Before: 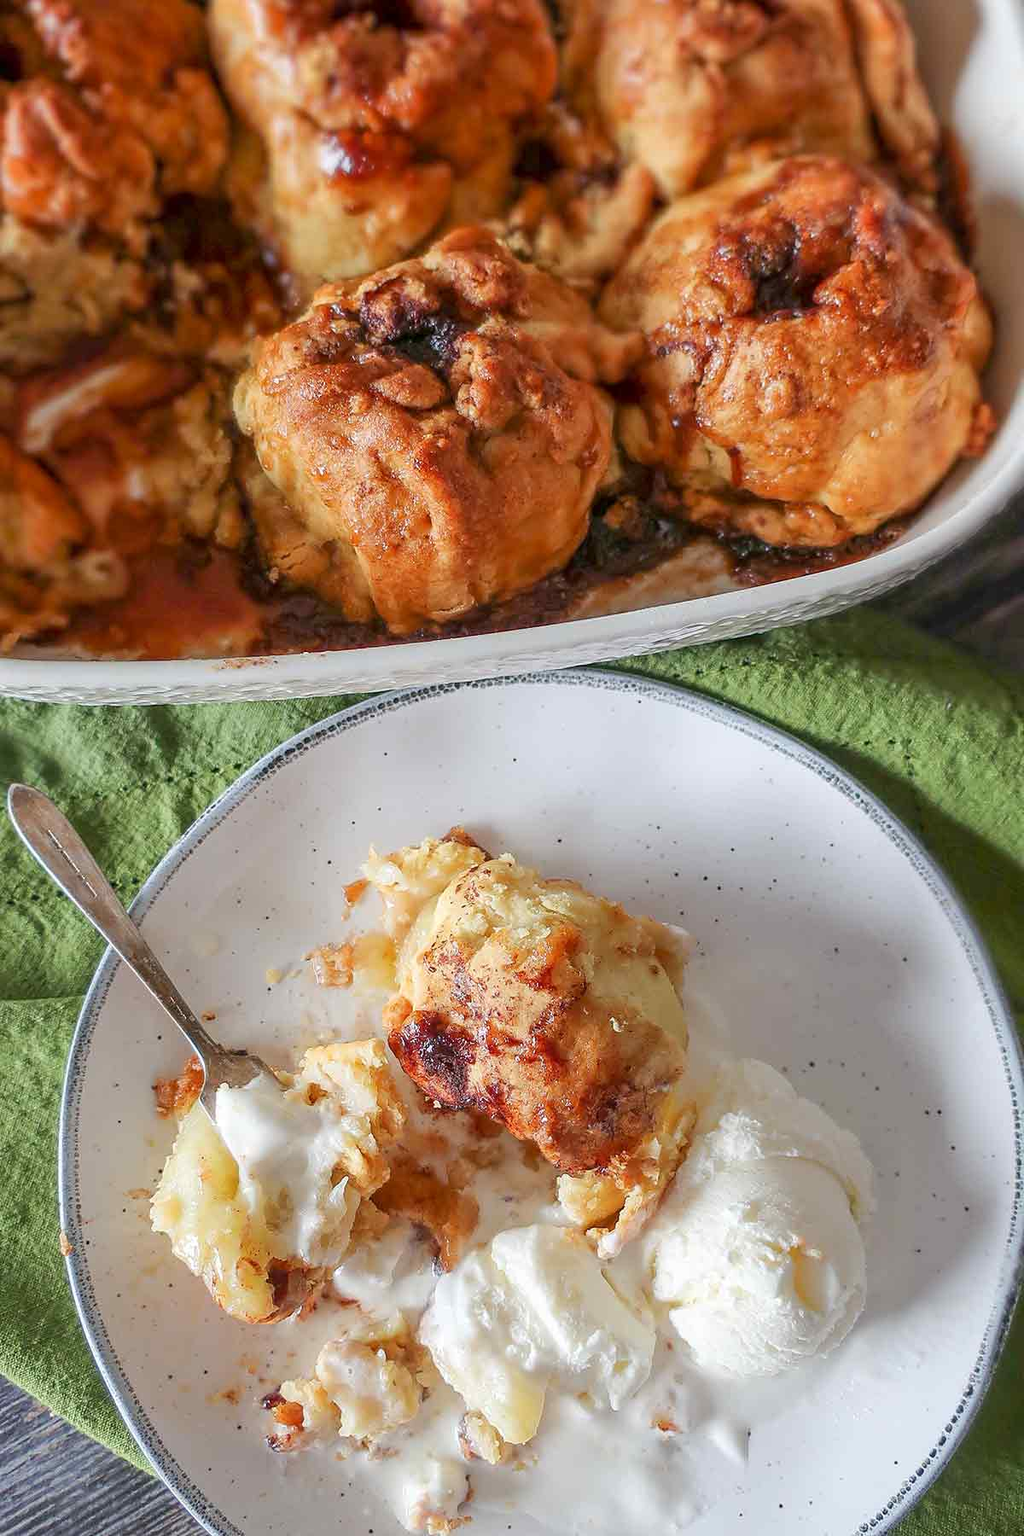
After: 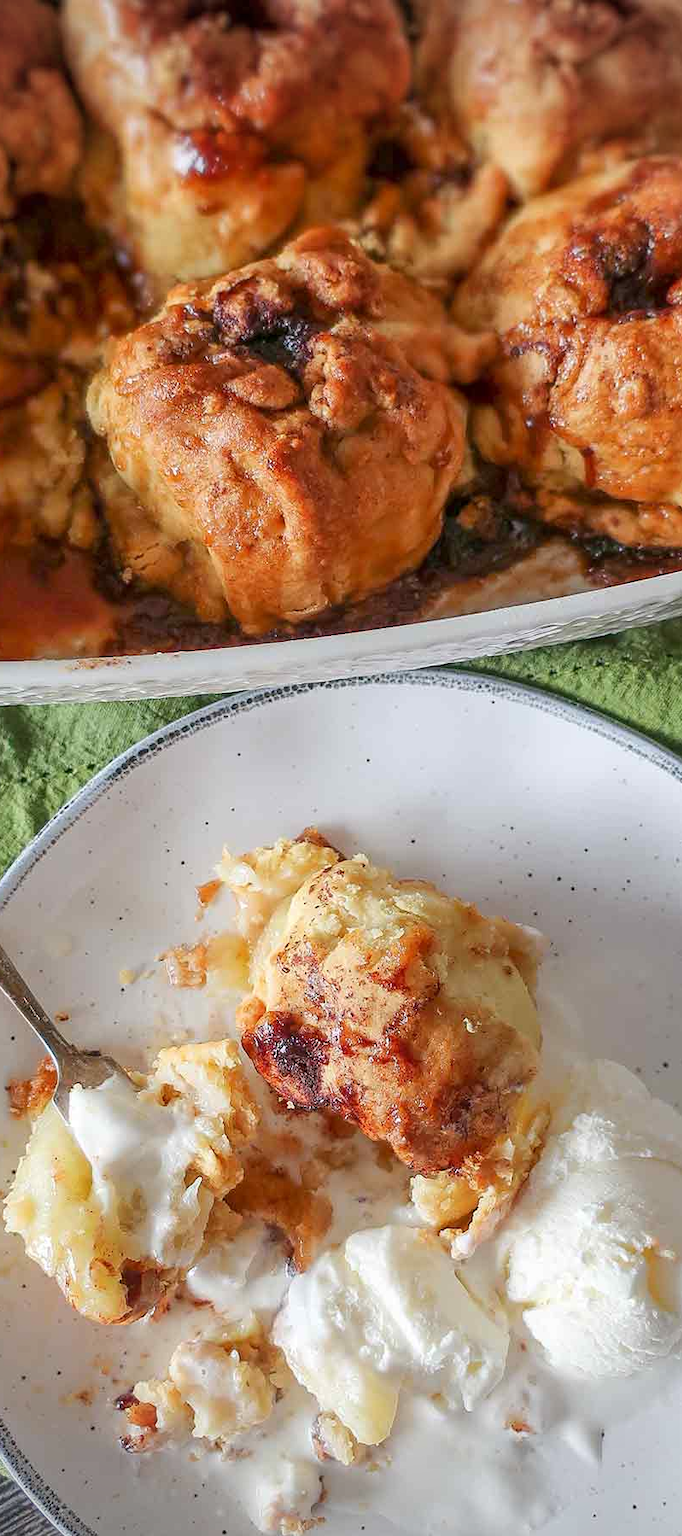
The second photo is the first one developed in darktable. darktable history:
crop and rotate: left 14.385%, right 18.948%
vignetting: on, module defaults
